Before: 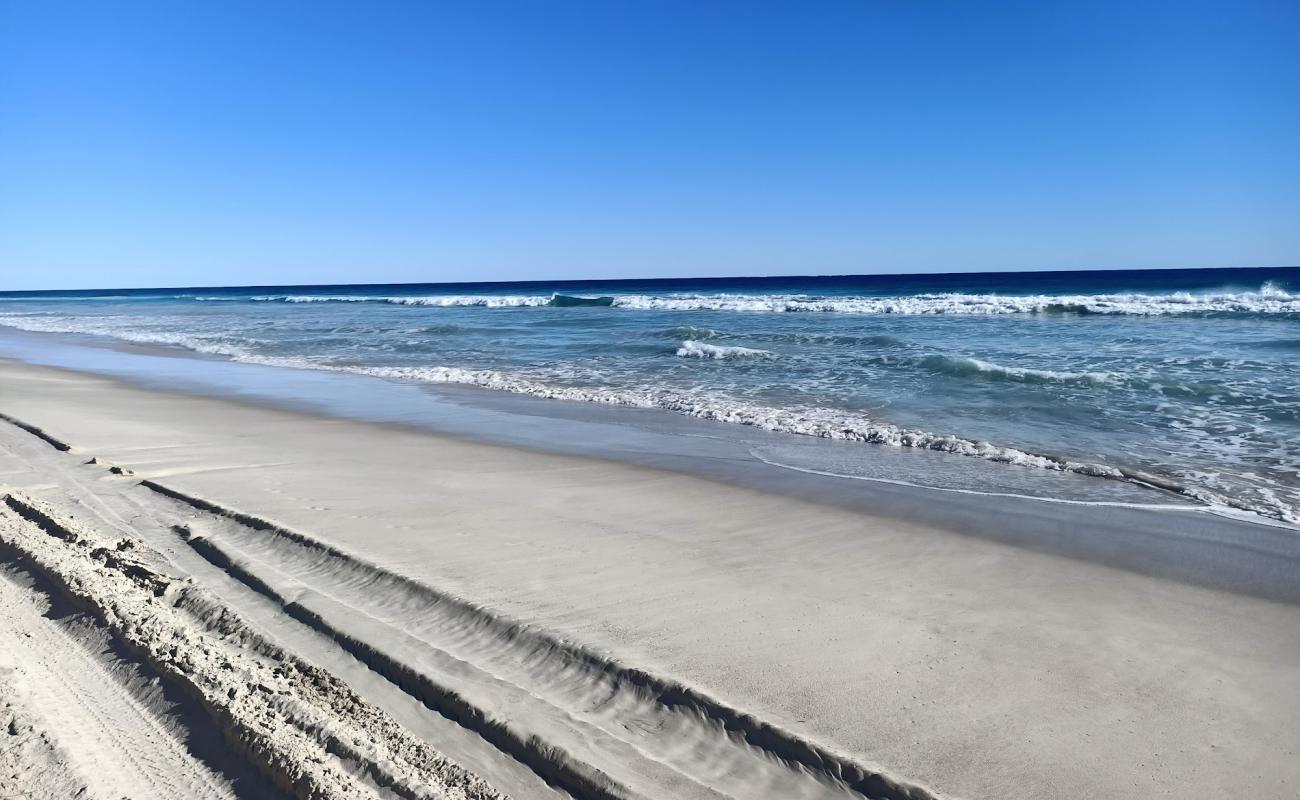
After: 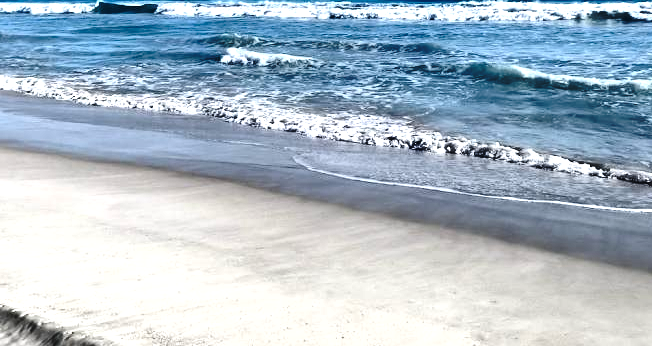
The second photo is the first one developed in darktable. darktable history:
shadows and highlights: shadows -86.97, highlights -35.85, soften with gaussian
base curve: curves: ch0 [(0, 0) (0.073, 0.04) (0.157, 0.139) (0.492, 0.492) (0.758, 0.758) (1, 1)], preserve colors none
crop: left 35.09%, top 36.677%, right 14.749%, bottom 19.989%
tone equalizer: -8 EV -1.12 EV, -7 EV -1.01 EV, -6 EV -0.877 EV, -5 EV -0.551 EV, -3 EV 0.544 EV, -2 EV 0.881 EV, -1 EV 0.999 EV, +0 EV 1.06 EV, edges refinement/feathering 500, mask exposure compensation -1.57 EV, preserve details no
